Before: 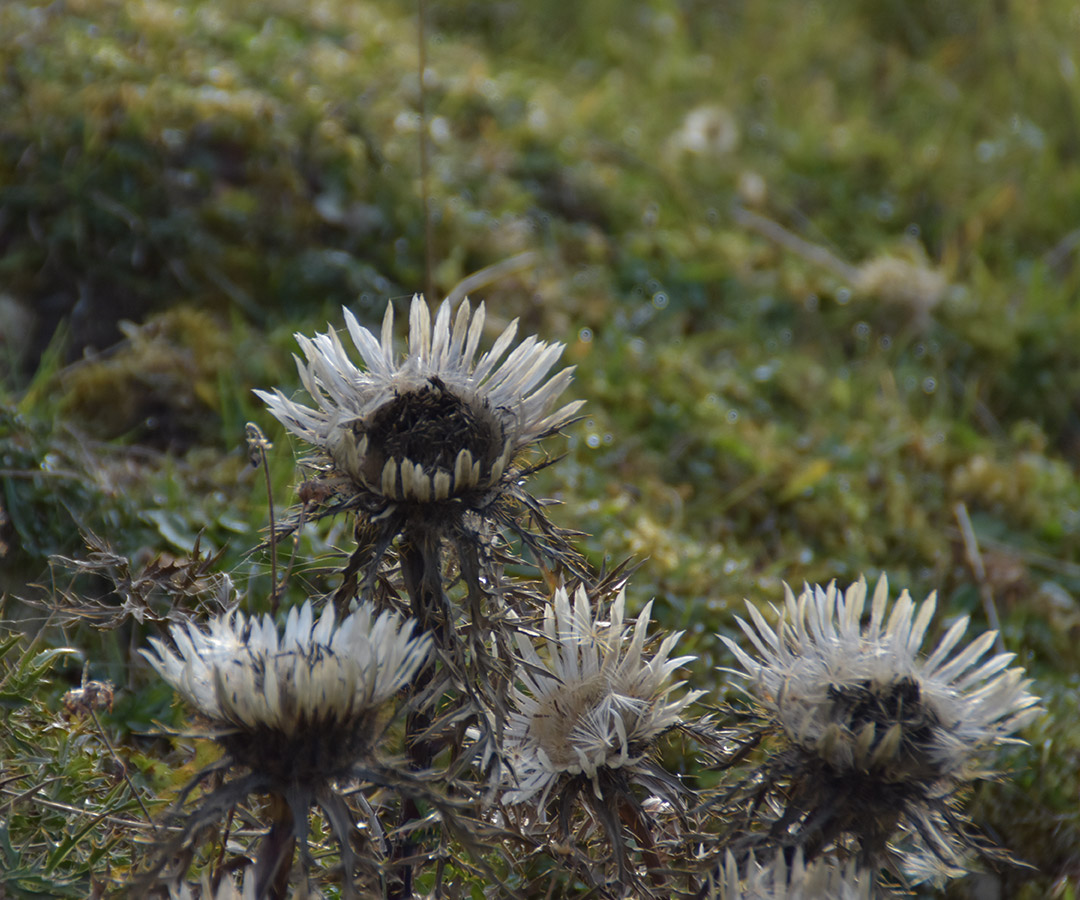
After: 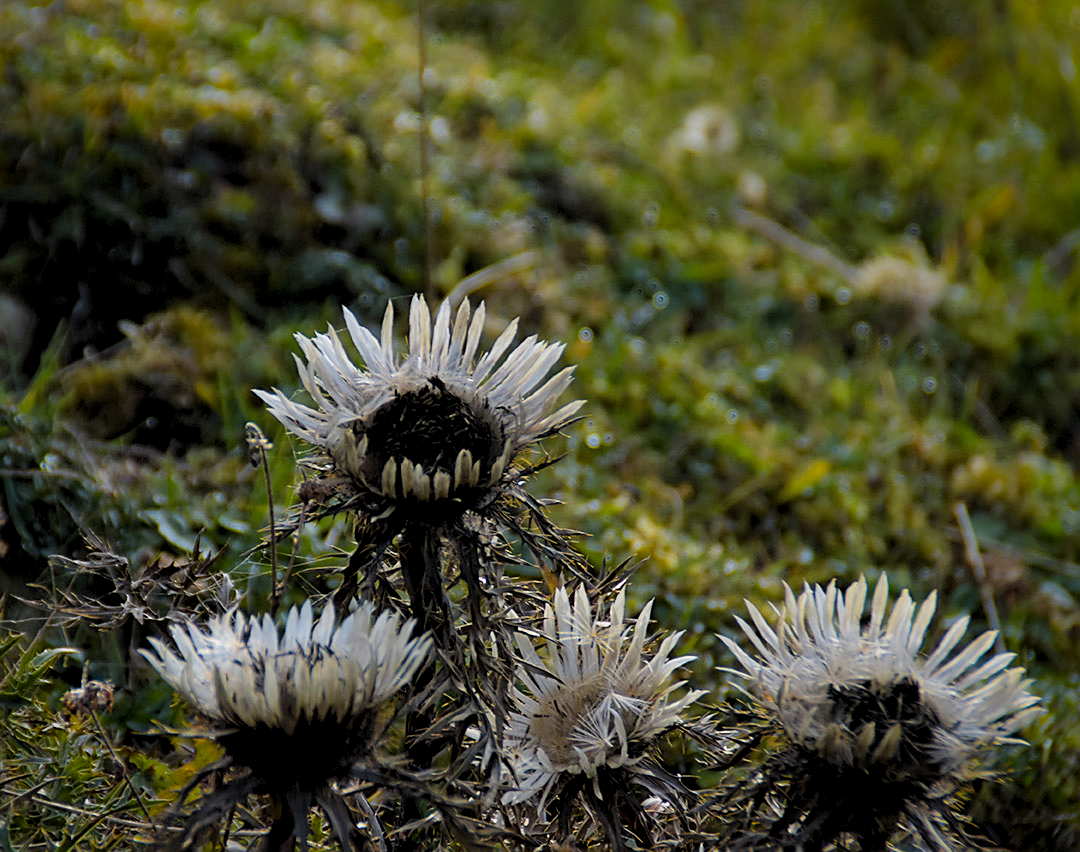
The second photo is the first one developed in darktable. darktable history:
crop and rotate: top 0.007%, bottom 5.248%
levels: levels [0.062, 0.494, 0.925]
filmic rgb: black relative exposure -7.65 EV, white relative exposure 4.56 EV, hardness 3.61, contrast 1.06
color balance rgb: highlights gain › chroma 0.18%, highlights gain › hue 331.44°, linear chroma grading › global chroma 9.146%, perceptual saturation grading › global saturation 15.855%, global vibrance 20%
sharpen: on, module defaults
vignetting: fall-off start 90.4%, fall-off radius 38.24%, brightness -0.245, saturation 0.145, width/height ratio 1.224, shape 1.29
